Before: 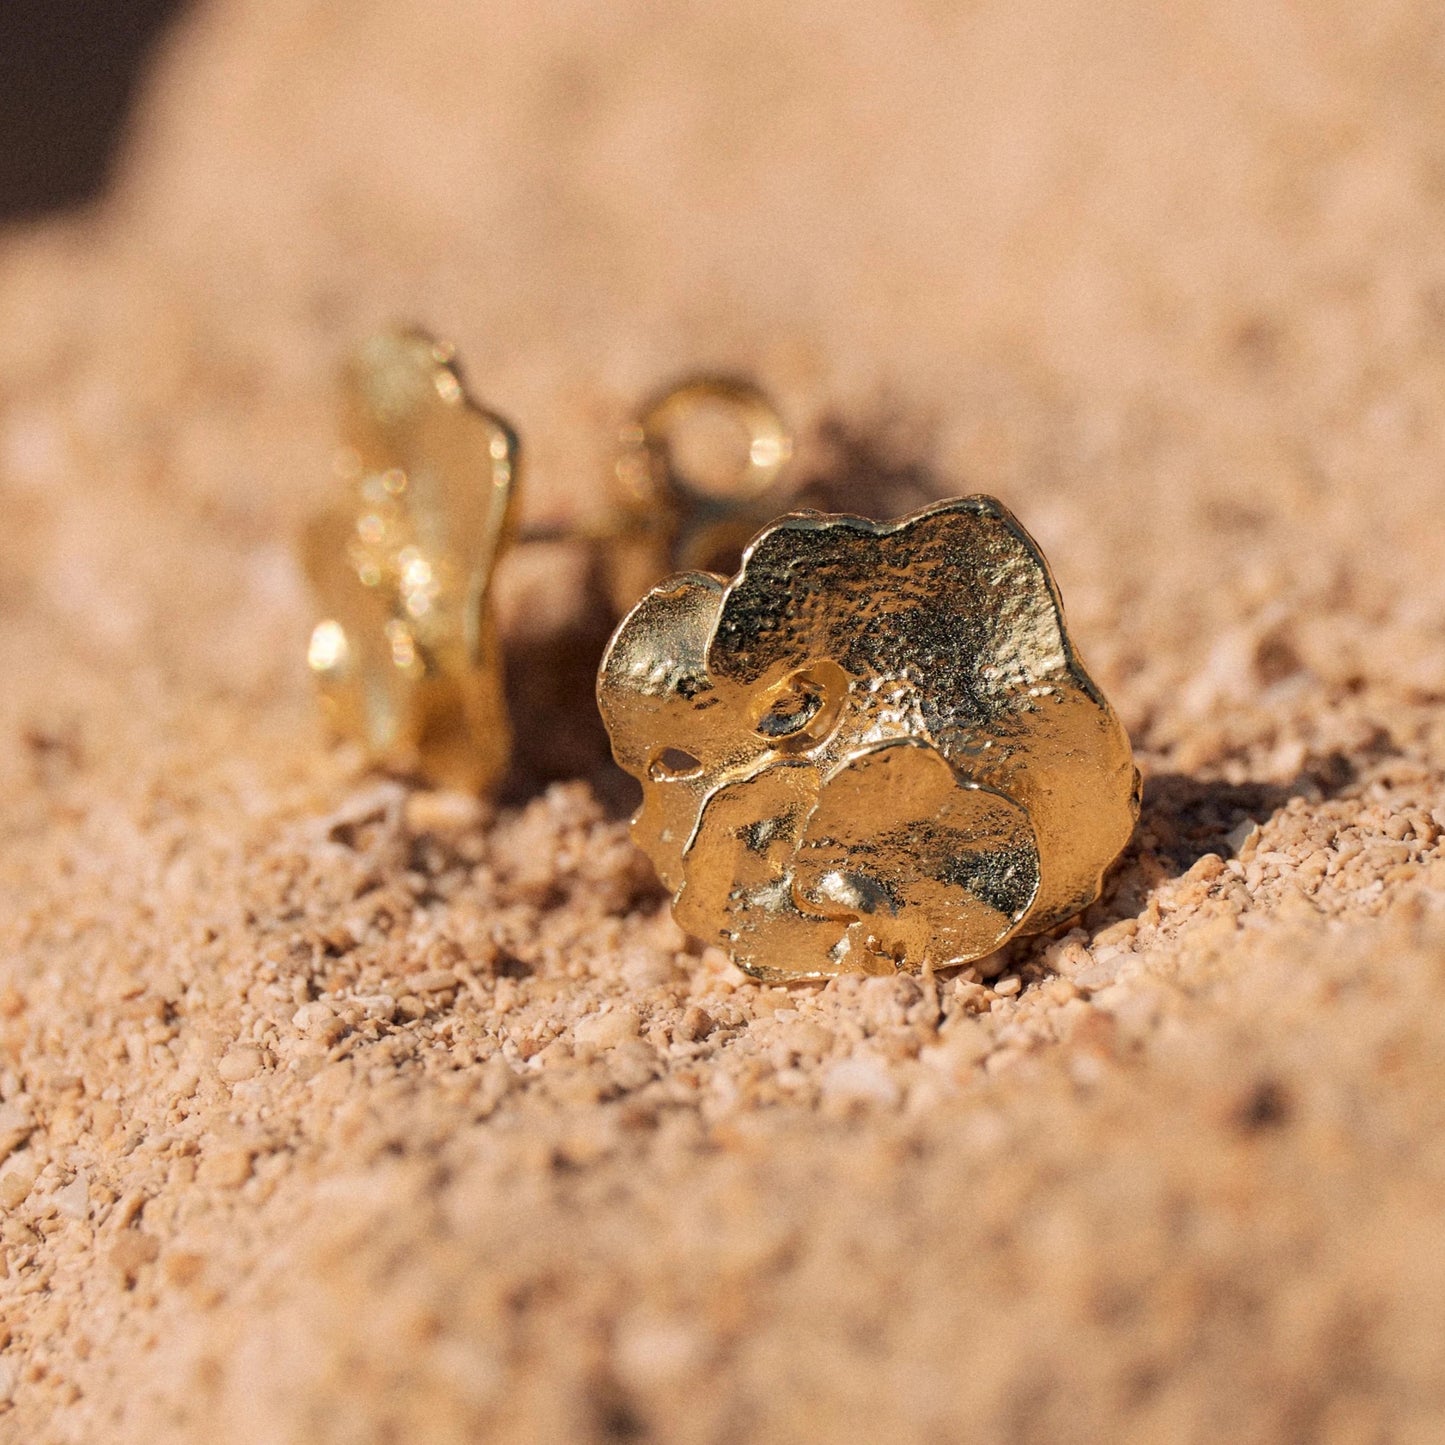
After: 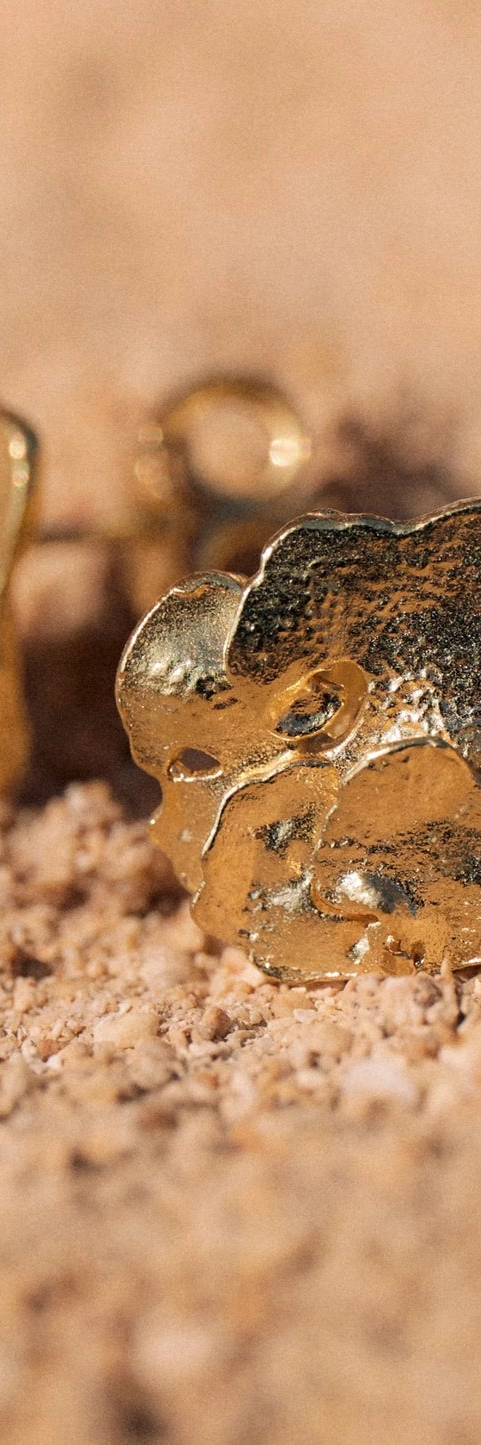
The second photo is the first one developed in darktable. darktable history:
crop: left 33.307%, right 33.344%
